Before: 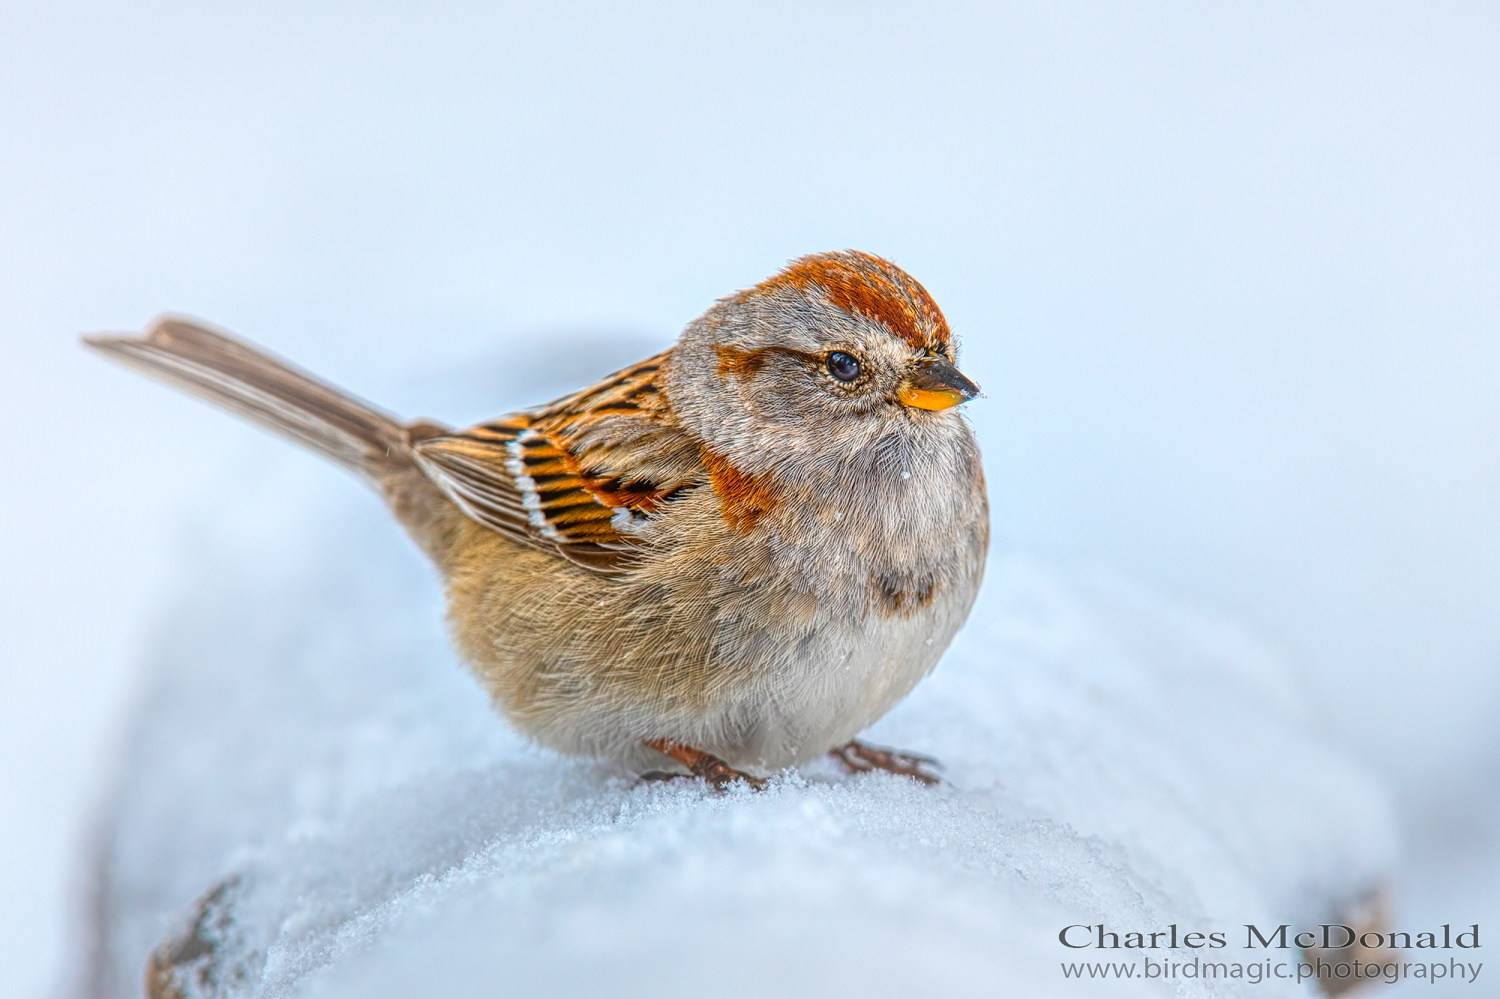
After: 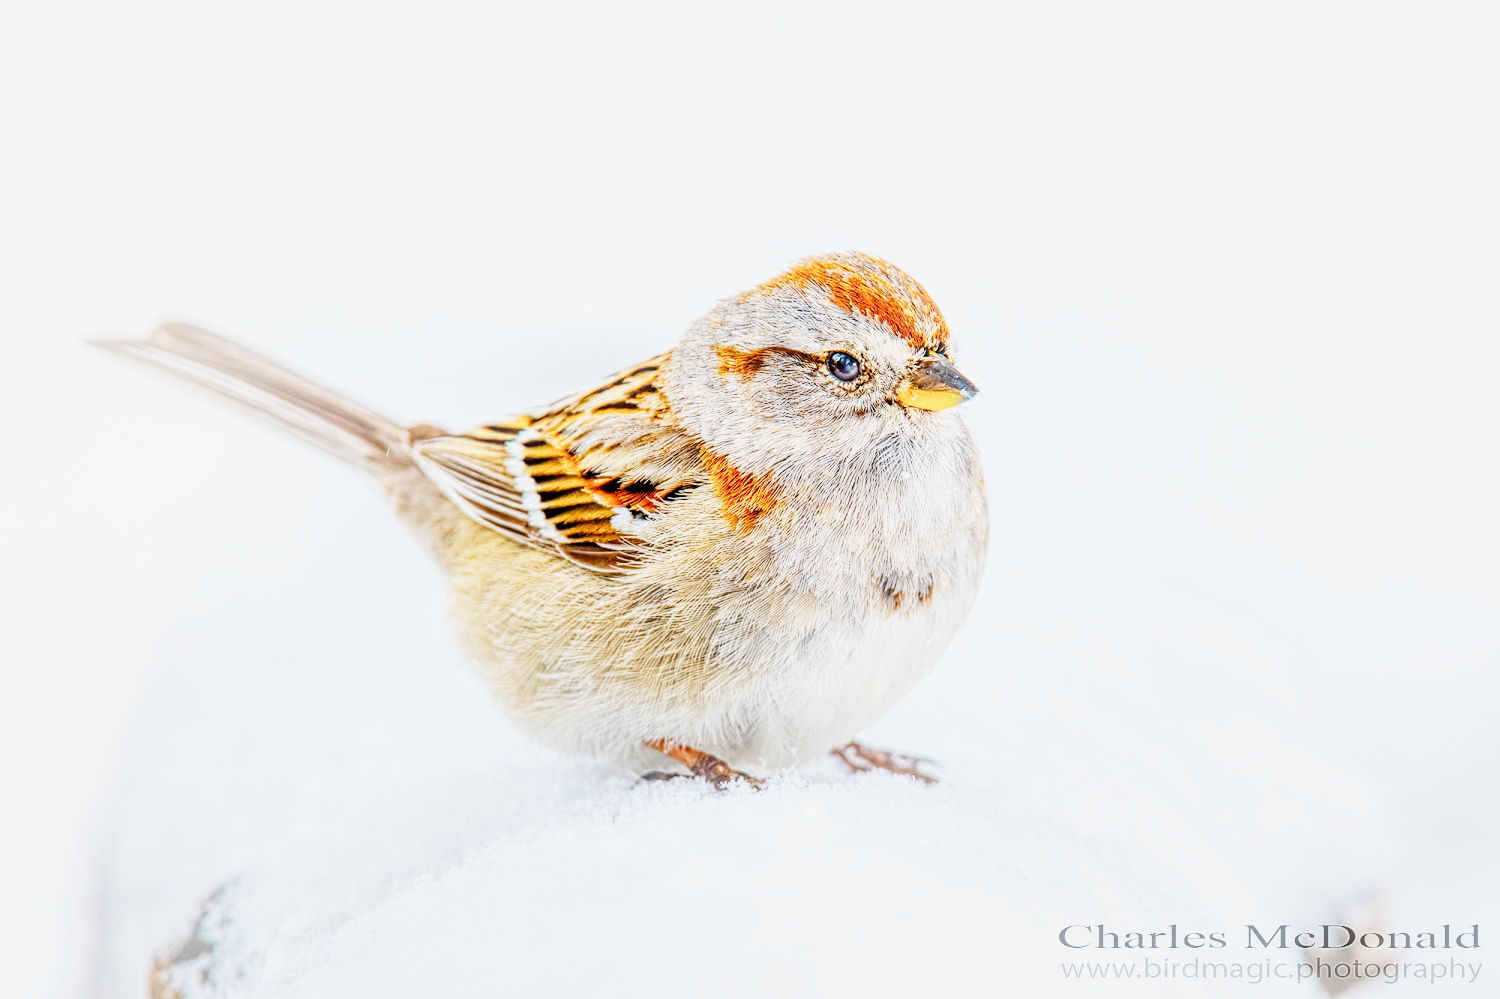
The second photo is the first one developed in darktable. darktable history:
sigmoid: contrast 1.69, skew -0.23, preserve hue 0%, red attenuation 0.1, red rotation 0.035, green attenuation 0.1, green rotation -0.017, blue attenuation 0.15, blue rotation -0.052, base primaries Rec2020
rgb levels: levels [[0.013, 0.434, 0.89], [0, 0.5, 1], [0, 0.5, 1]]
exposure: black level correction 0, exposure 1.45 EV, compensate exposure bias true, compensate highlight preservation false
